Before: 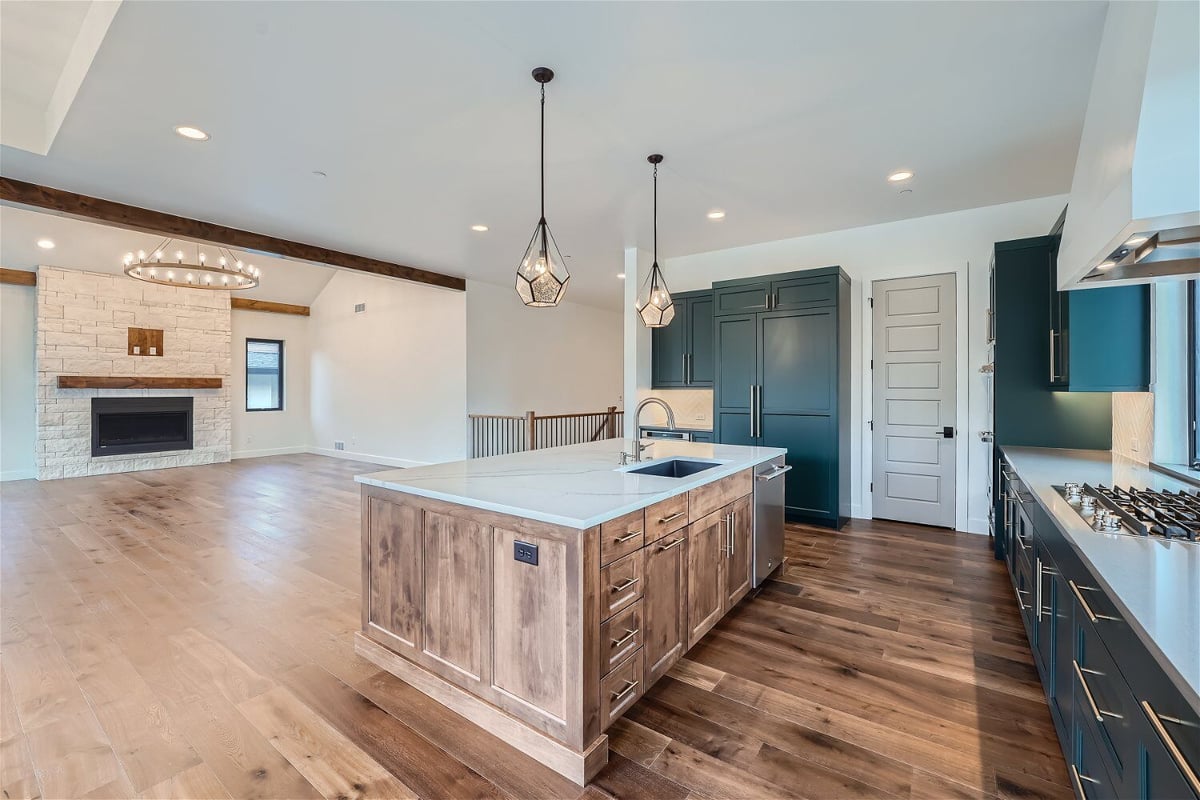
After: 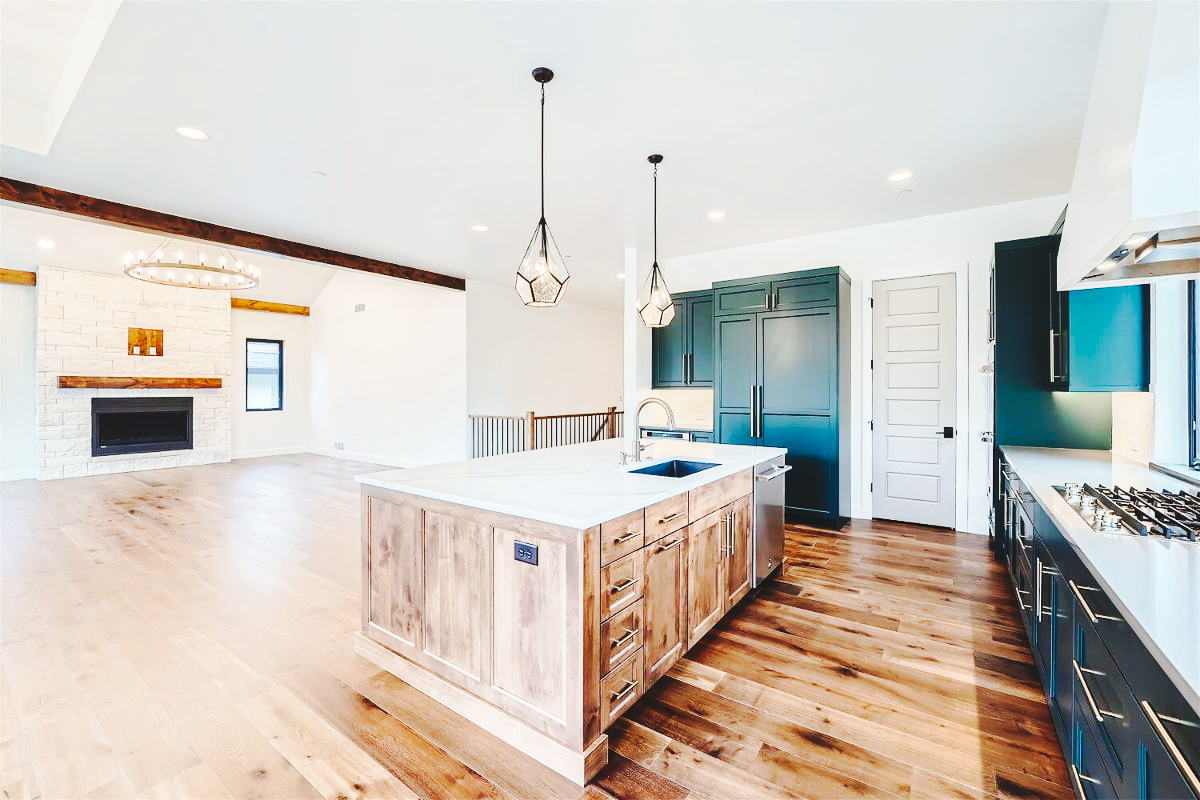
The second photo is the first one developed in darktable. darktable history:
base curve: curves: ch0 [(0, 0) (0.028, 0.03) (0.121, 0.232) (0.46, 0.748) (0.859, 0.968) (1, 1)], preserve colors none
tone curve: curves: ch0 [(0, 0) (0.003, 0.062) (0.011, 0.07) (0.025, 0.083) (0.044, 0.094) (0.069, 0.105) (0.1, 0.117) (0.136, 0.136) (0.177, 0.164) (0.224, 0.201) (0.277, 0.256) (0.335, 0.335) (0.399, 0.424) (0.468, 0.529) (0.543, 0.641) (0.623, 0.725) (0.709, 0.787) (0.801, 0.849) (0.898, 0.917) (1, 1)], preserve colors none
